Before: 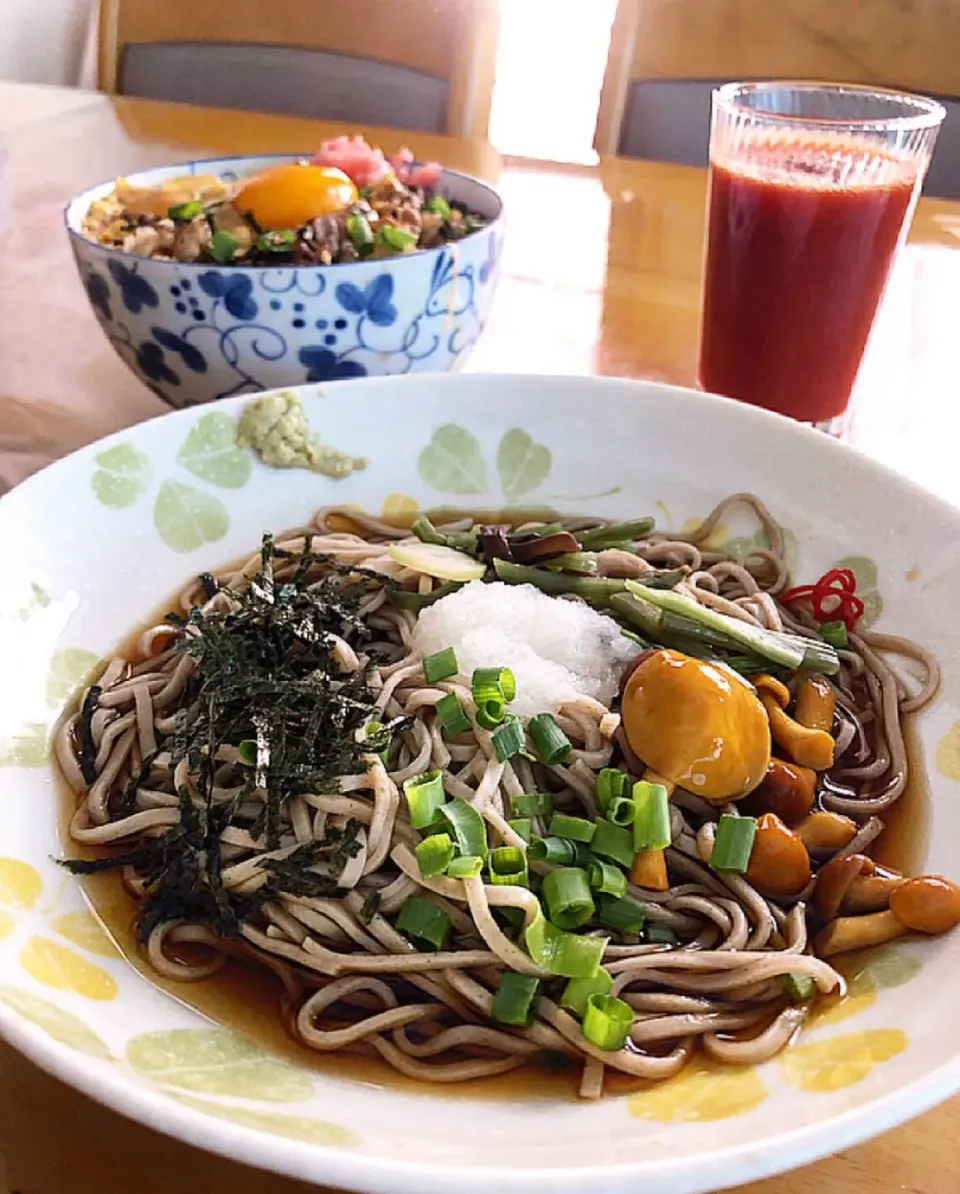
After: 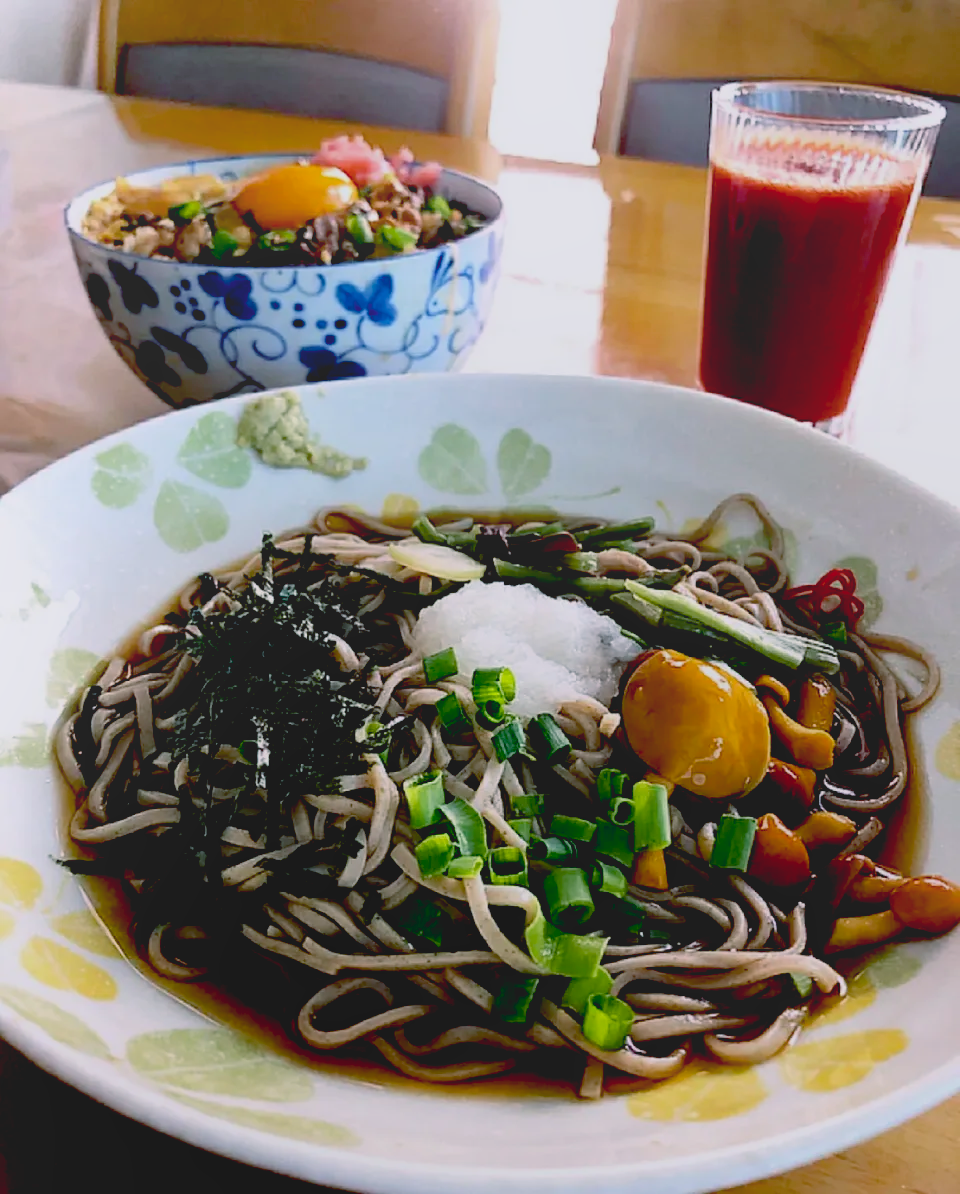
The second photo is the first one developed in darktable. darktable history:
exposure: black level correction 0.058, compensate highlight preservation false
color balance rgb: power › luminance -7.804%, power › chroma 2.254%, power › hue 219.21°, perceptual saturation grading › global saturation 0.678%
local contrast: detail 69%
tone equalizer: on, module defaults
contrast brightness saturation: contrast 0.011, saturation -0.054
